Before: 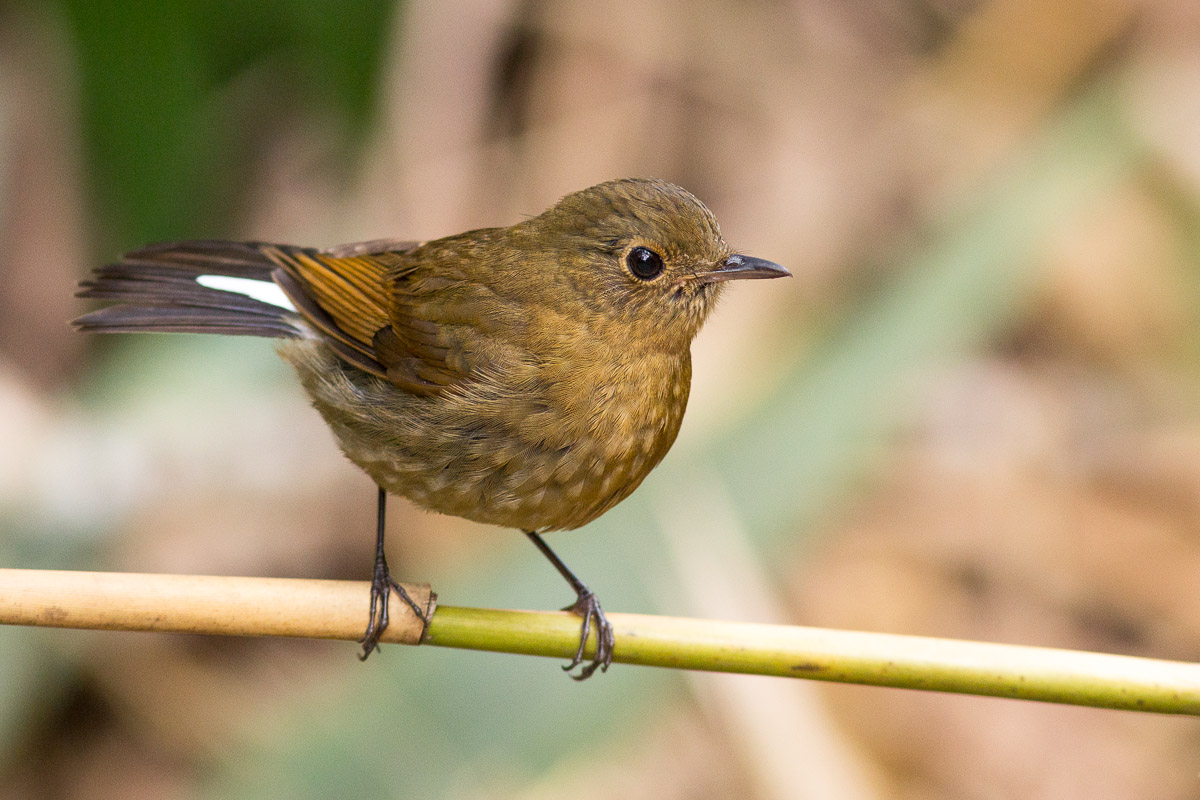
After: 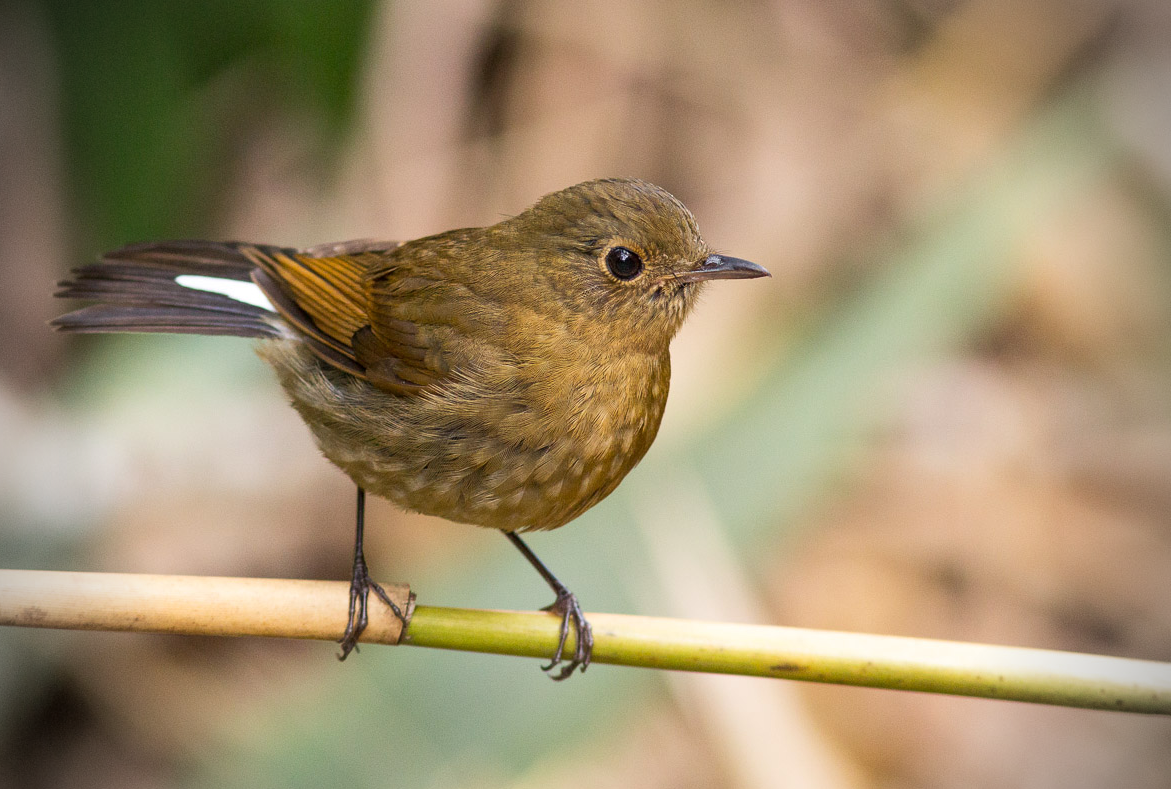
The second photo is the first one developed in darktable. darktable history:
vignetting: fall-off radius 31.48%, brightness -0.472
crop and rotate: left 1.774%, right 0.633%, bottom 1.28%
